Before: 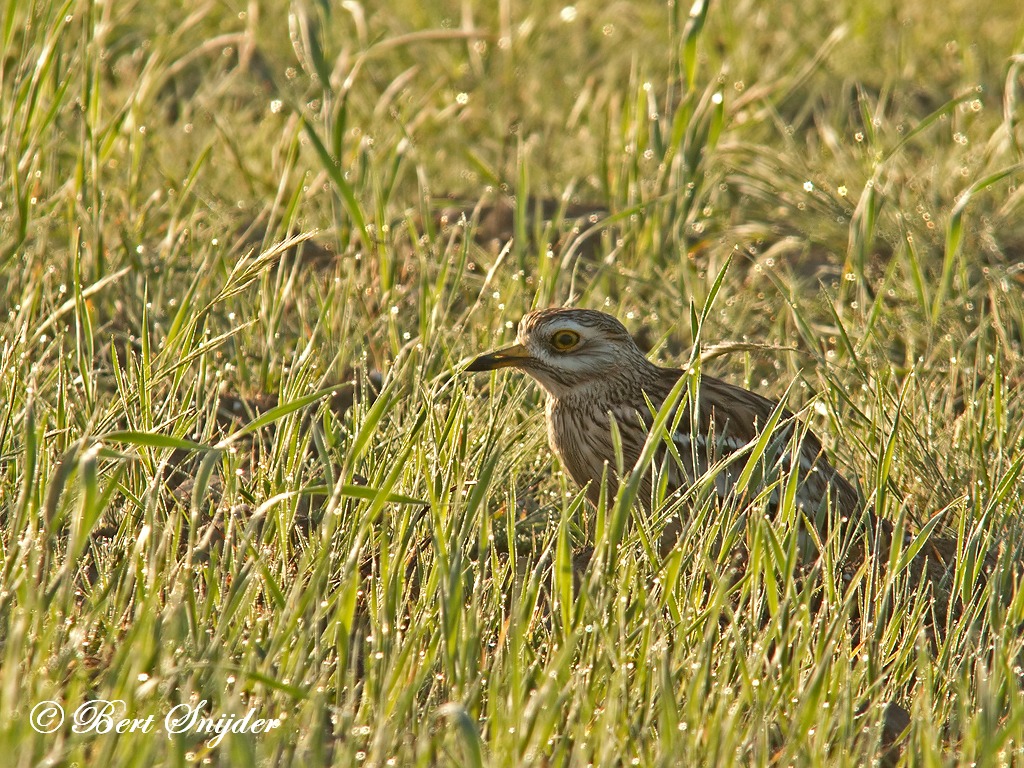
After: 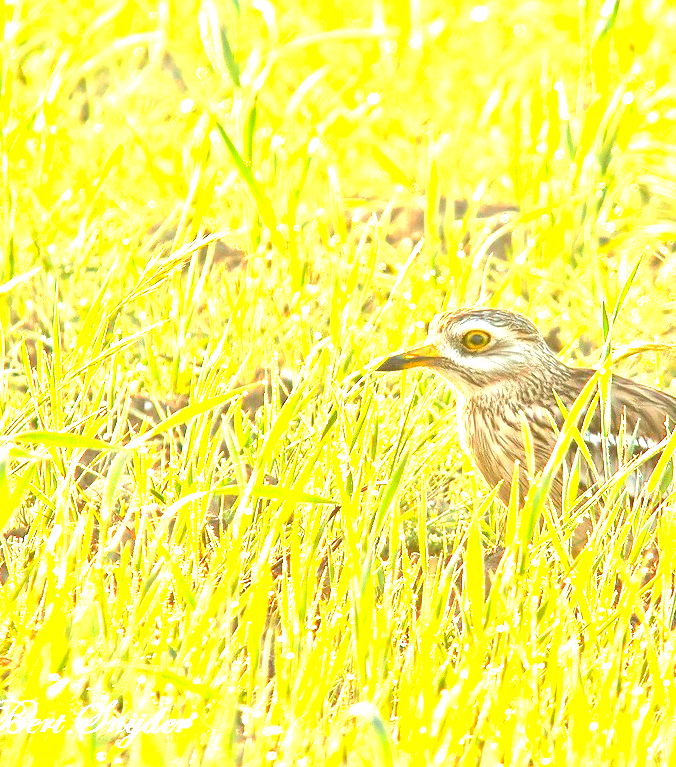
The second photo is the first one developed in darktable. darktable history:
levels: levels [0, 0.48, 0.961]
contrast brightness saturation: contrast -0.203, saturation 0.19
crop and rotate: left 8.786%, right 25.157%
exposure: exposure 3.05 EV, compensate highlight preservation false
tone equalizer: on, module defaults
